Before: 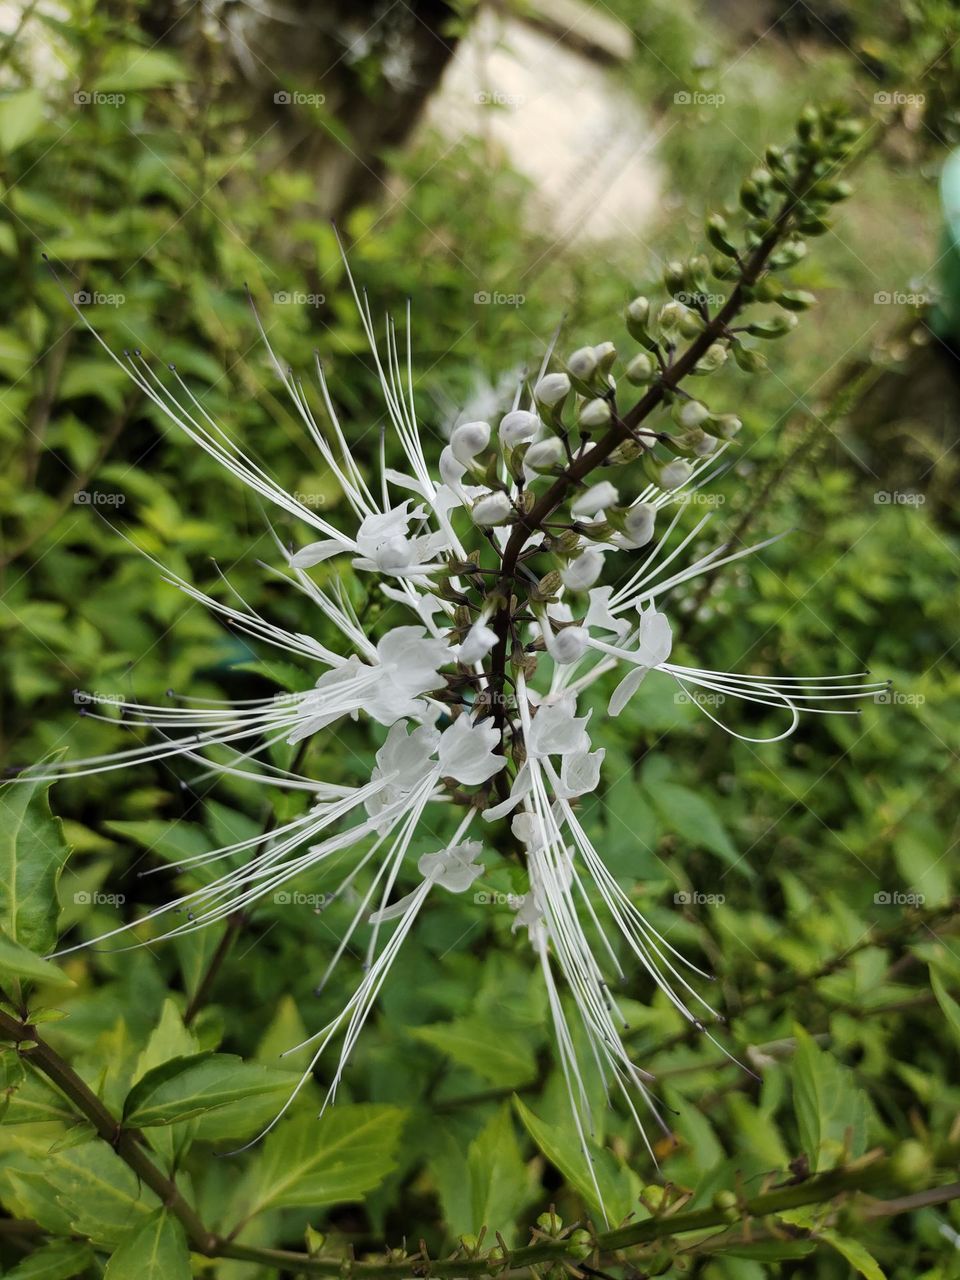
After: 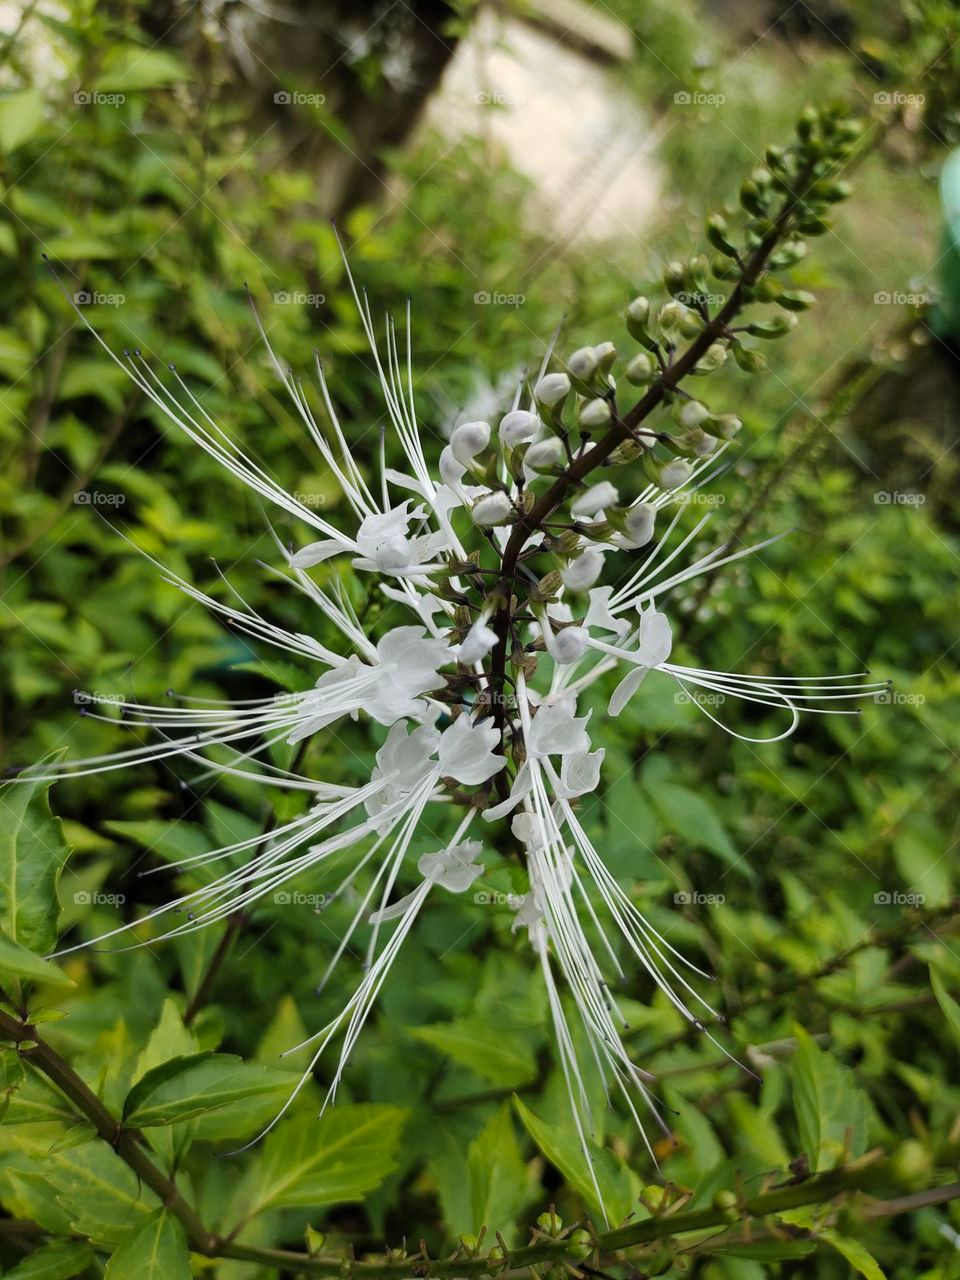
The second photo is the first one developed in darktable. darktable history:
color balance rgb: shadows lift › chroma 1.015%, shadows lift › hue 241.85°, perceptual saturation grading › global saturation 0.446%, global vibrance 20%
